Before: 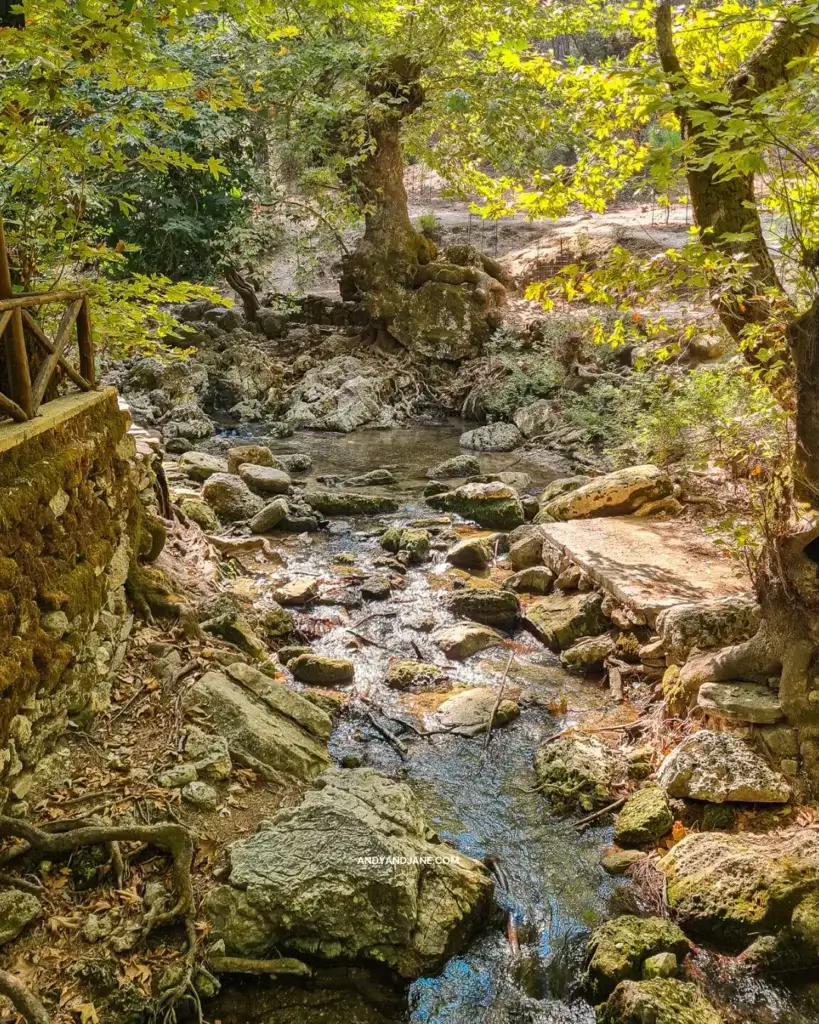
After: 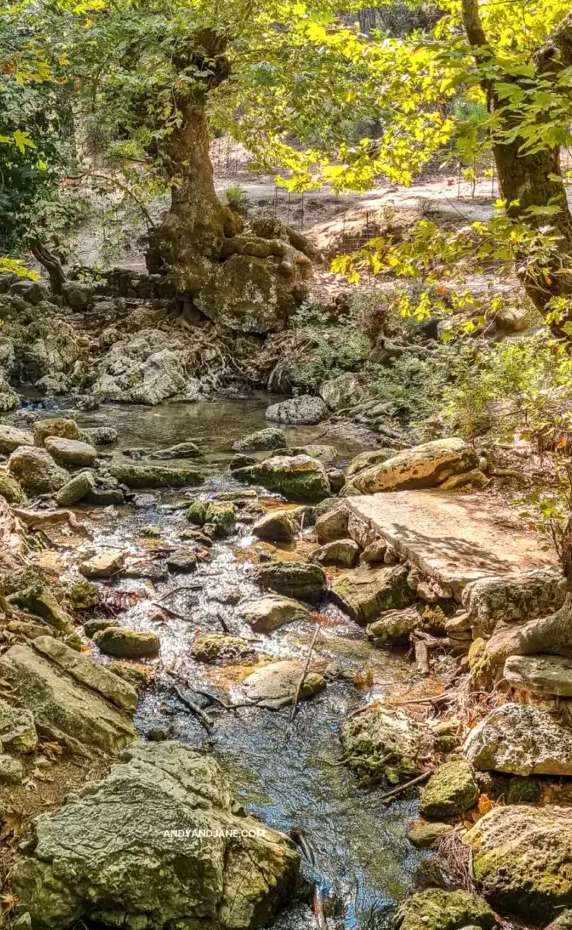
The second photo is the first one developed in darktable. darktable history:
crop and rotate: left 23.761%, top 2.671%, right 6.363%, bottom 6.458%
local contrast: on, module defaults
